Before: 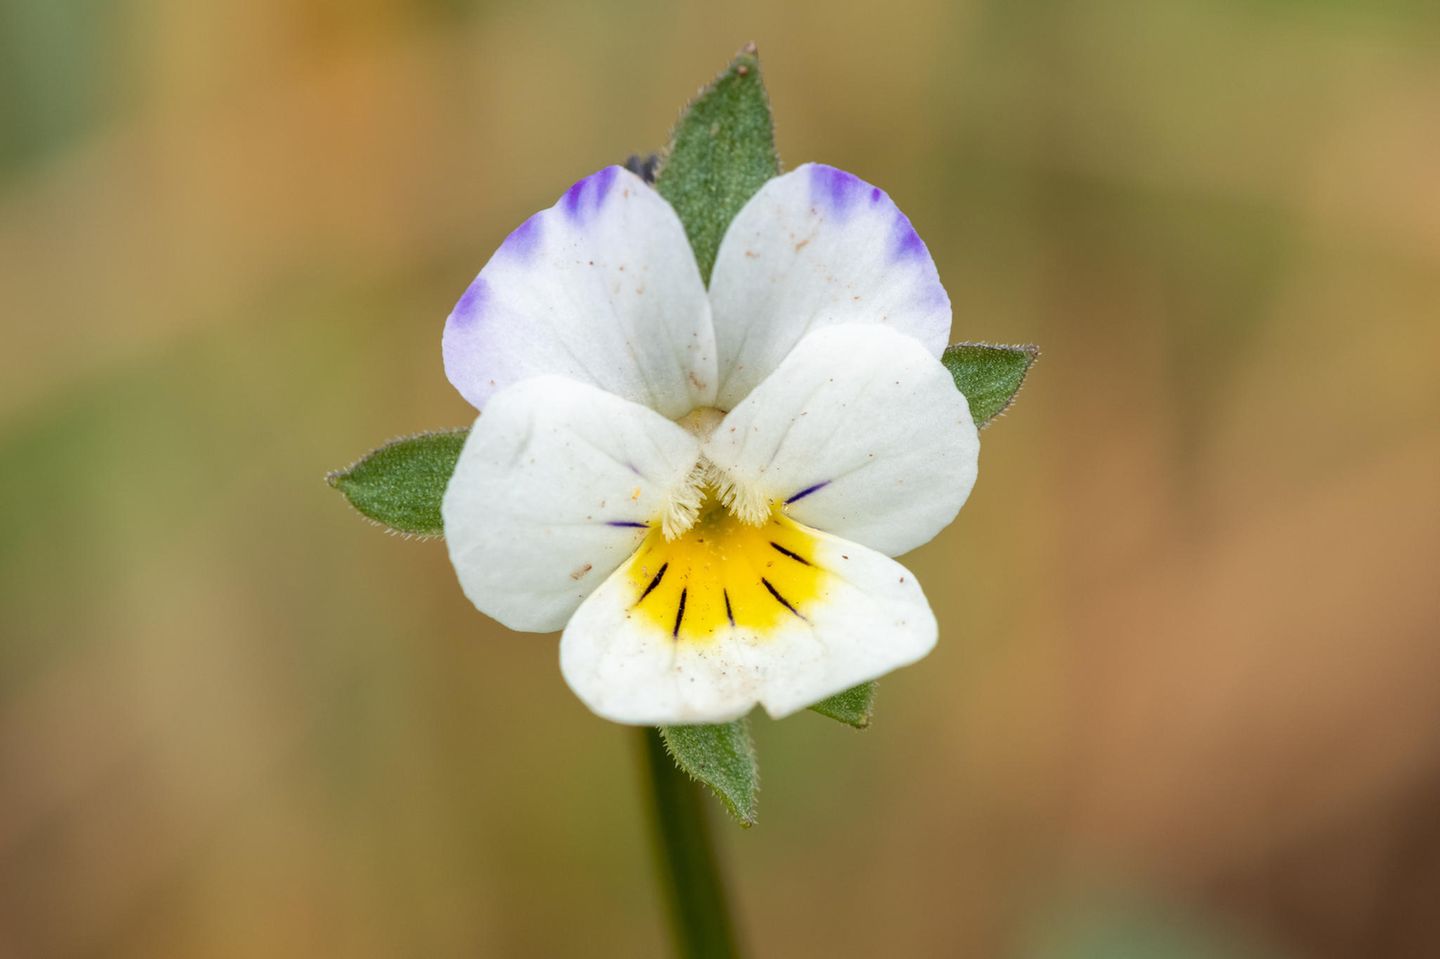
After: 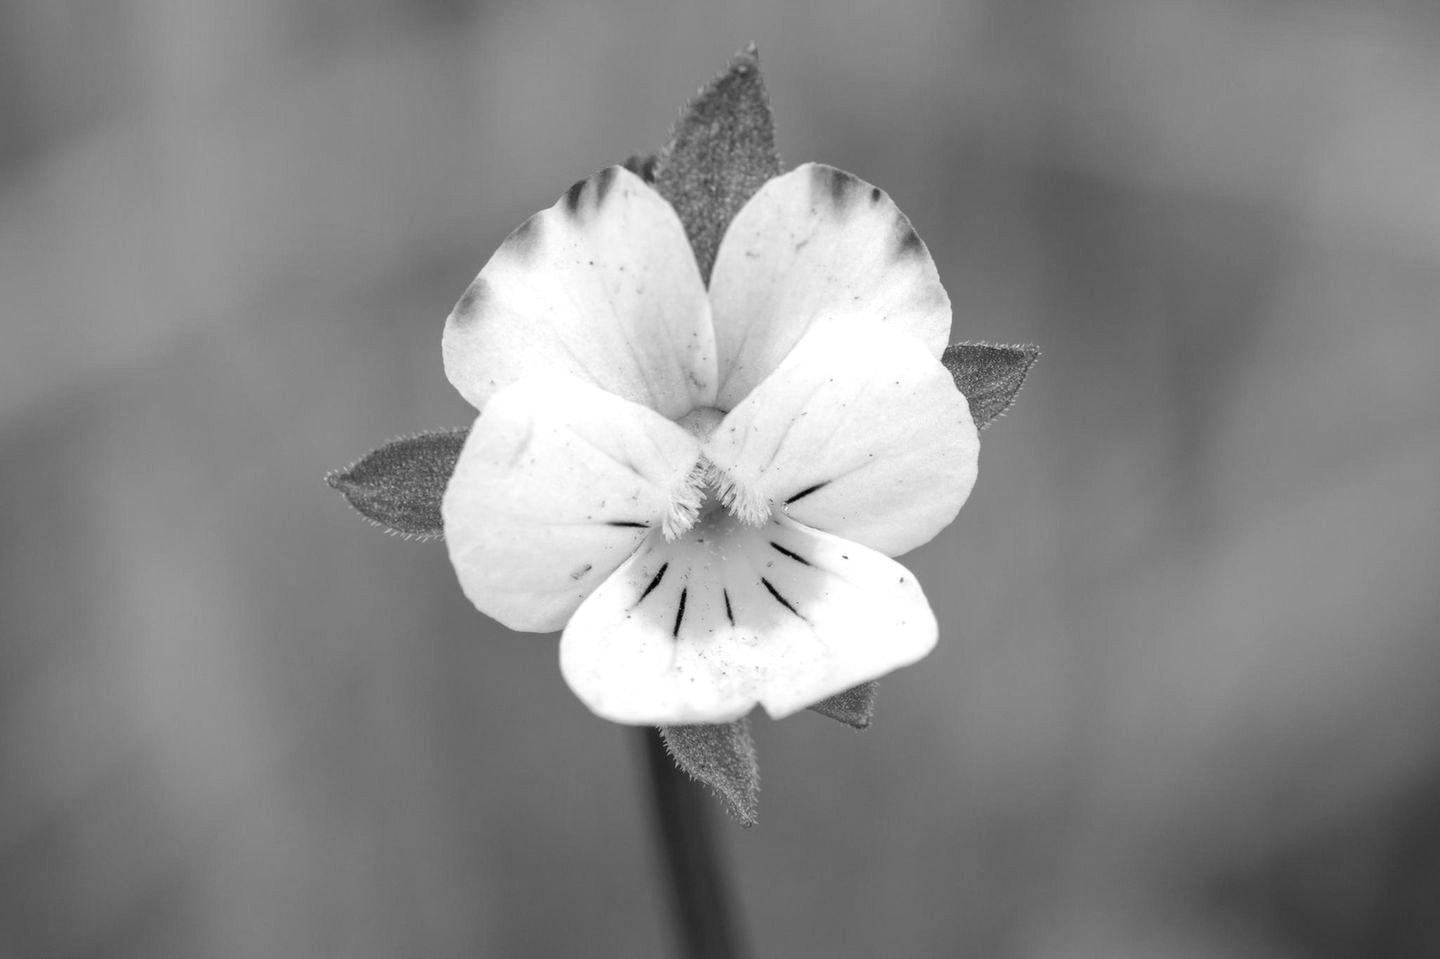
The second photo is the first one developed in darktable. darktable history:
color balance rgb: linear chroma grading › shadows 16%, perceptual saturation grading › global saturation 8%, perceptual saturation grading › shadows 4%, perceptual brilliance grading › global brilliance 2%, perceptual brilliance grading › highlights 8%, perceptual brilliance grading › shadows -4%, global vibrance 16%, saturation formula JzAzBz (2021)
vibrance: vibrance 20%
monochrome: on, module defaults
